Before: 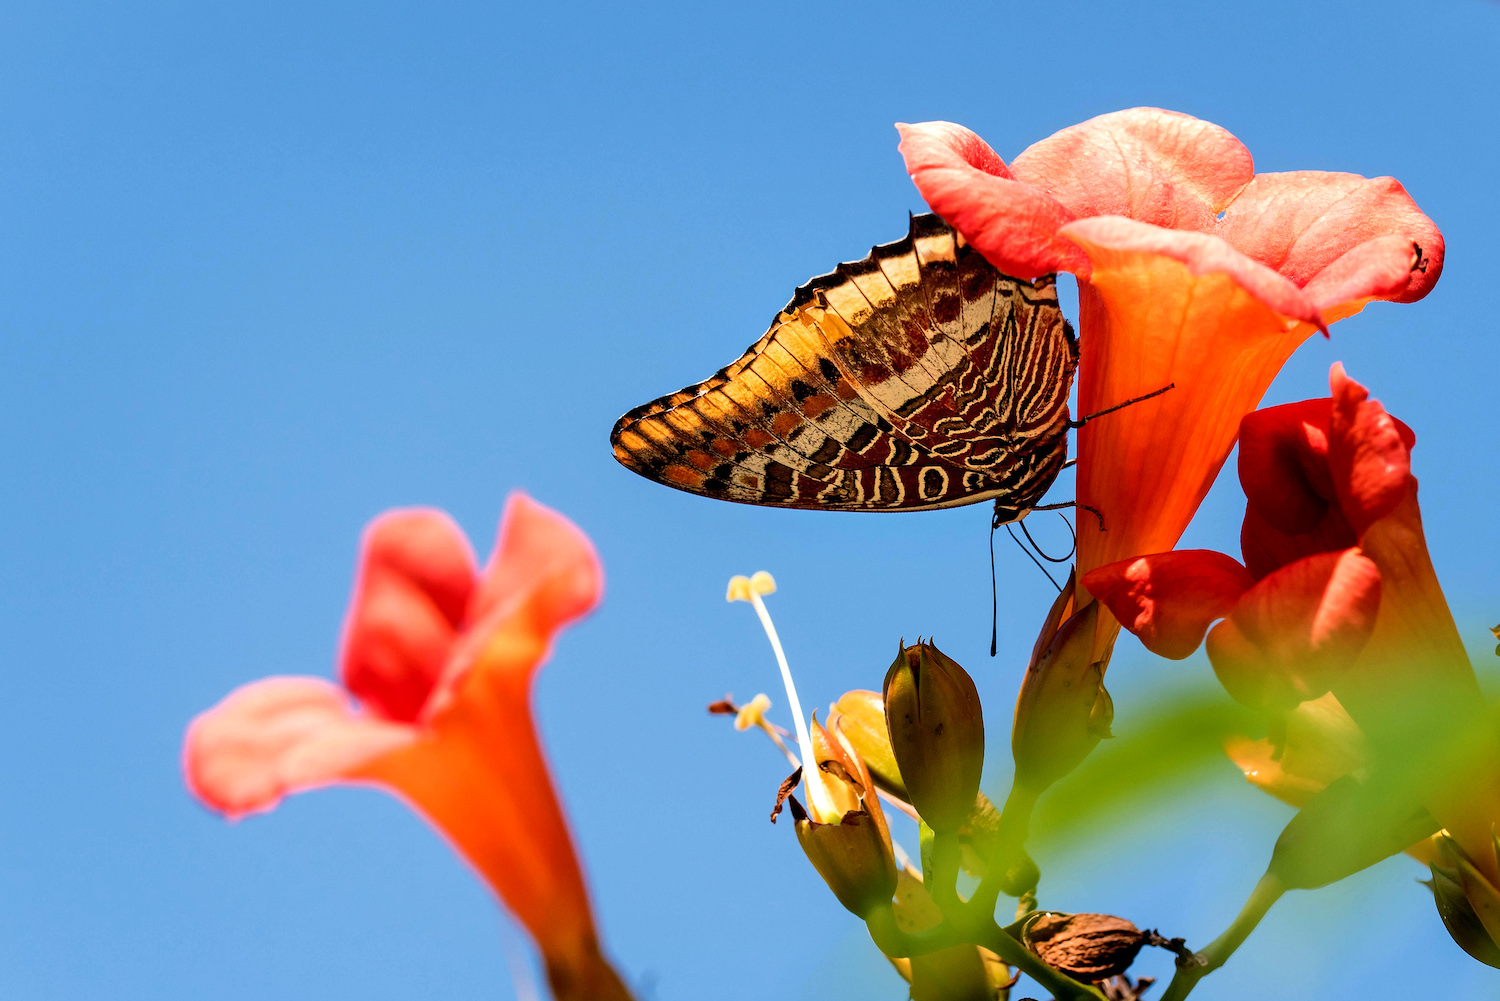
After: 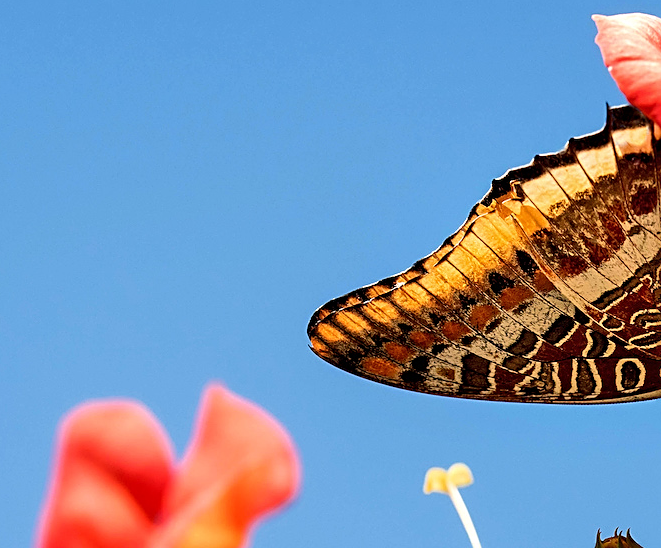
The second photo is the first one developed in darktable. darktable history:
sharpen: on, module defaults
crop: left 20.248%, top 10.86%, right 35.675%, bottom 34.321%
